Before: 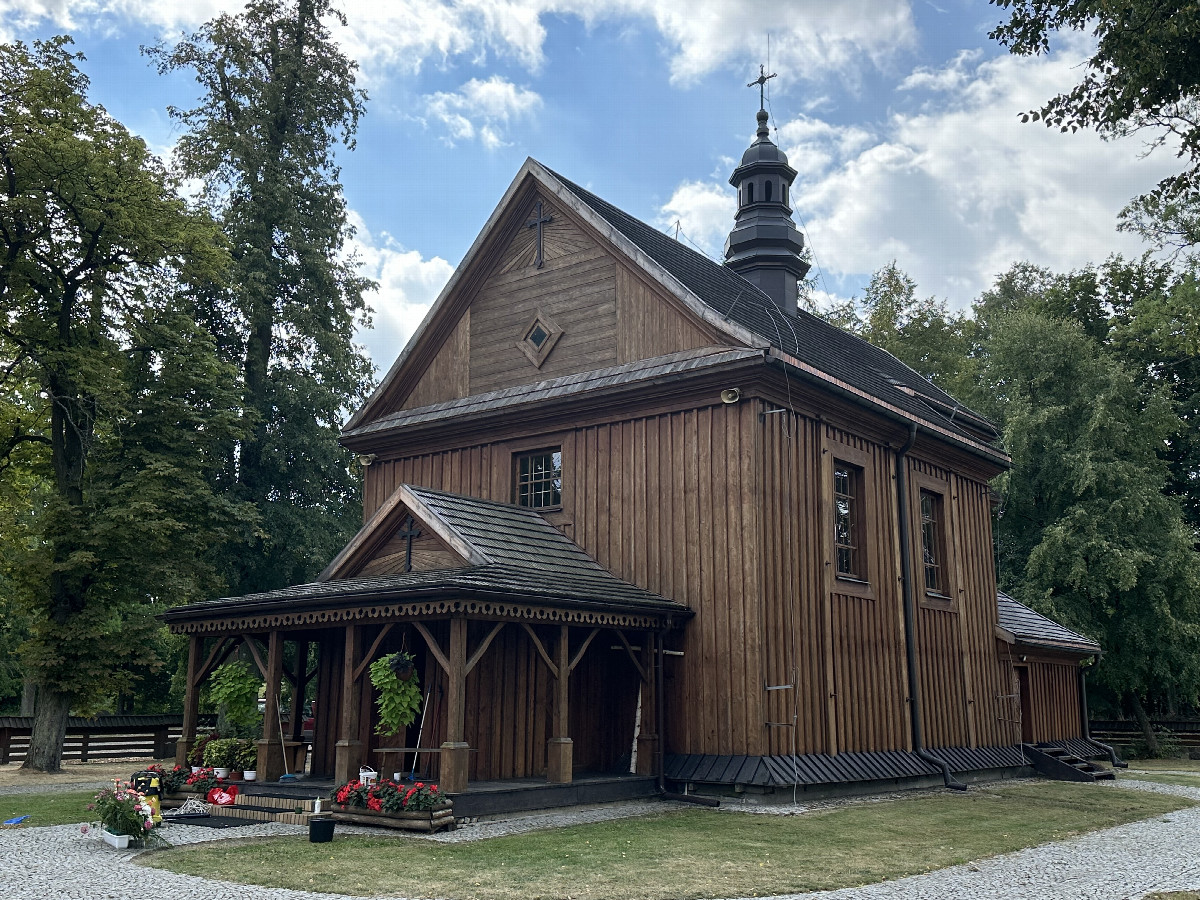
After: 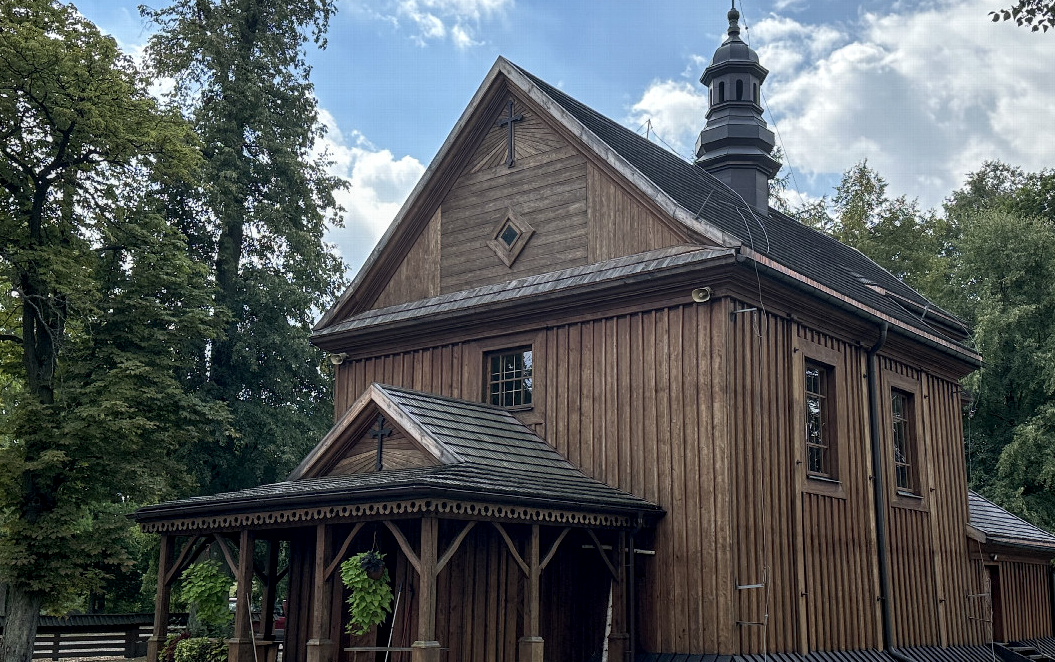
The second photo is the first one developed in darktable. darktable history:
crop and rotate: left 2.425%, top 11.305%, right 9.6%, bottom 15.08%
local contrast: on, module defaults
